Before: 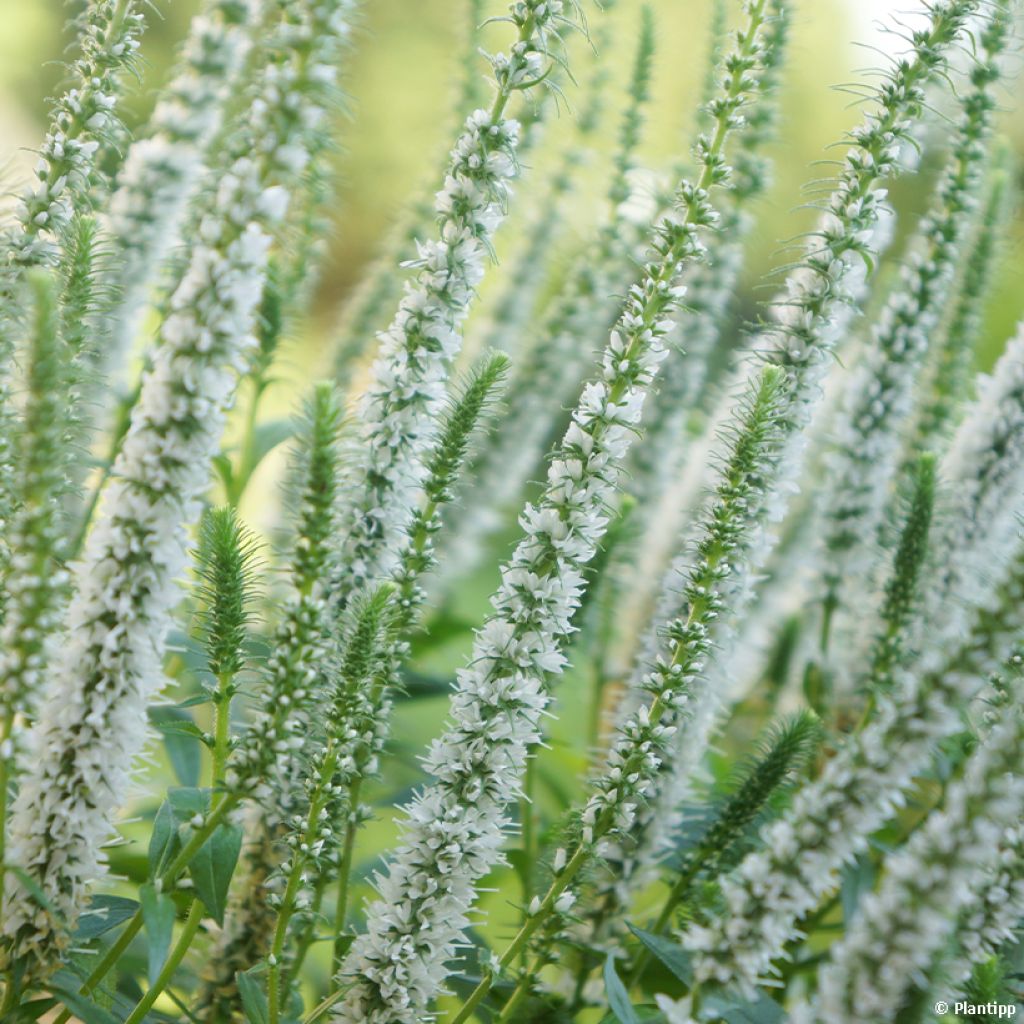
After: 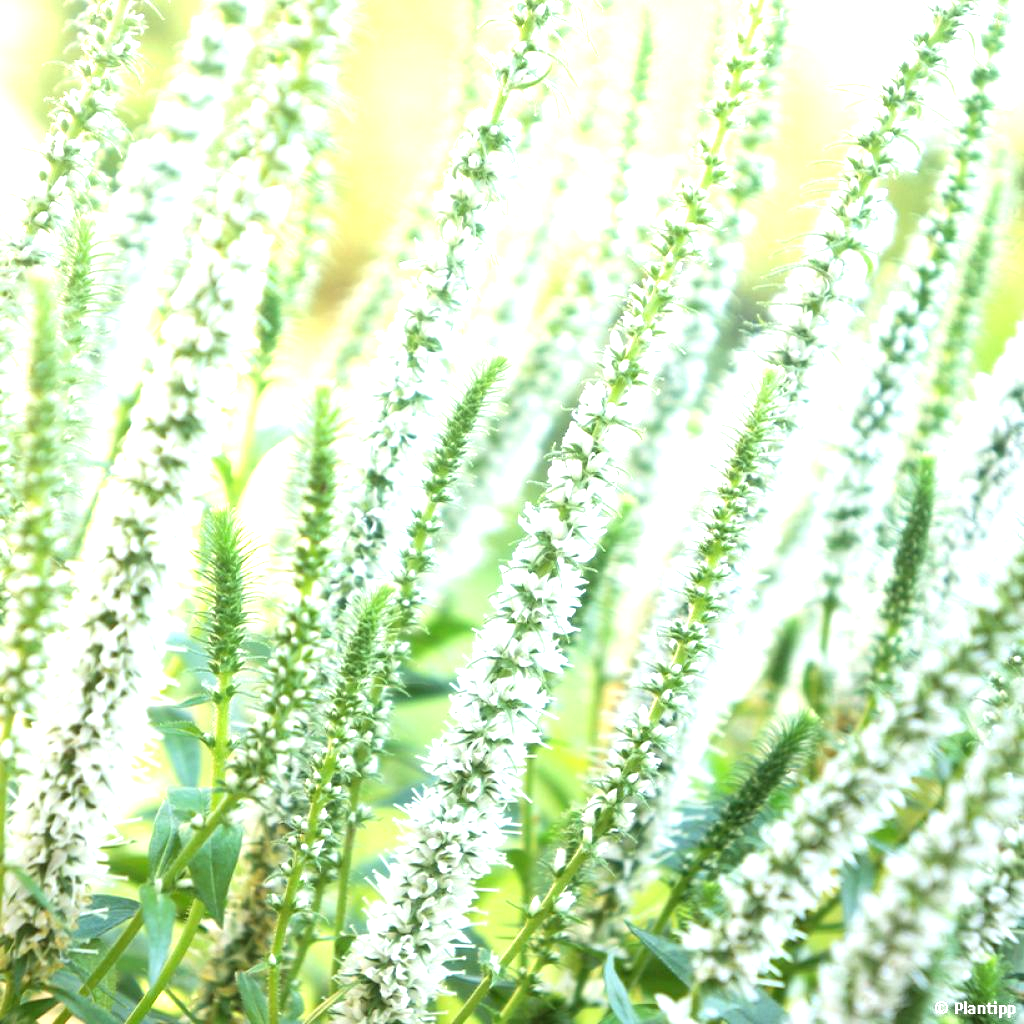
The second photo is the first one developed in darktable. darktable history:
exposure: black level correction 0, exposure 0.7 EV, compensate exposure bias true, compensate highlight preservation false
tone equalizer: -8 EV -0.742 EV, -7 EV -0.697 EV, -6 EV -0.637 EV, -5 EV -0.42 EV, -3 EV 0.383 EV, -2 EV 0.6 EV, -1 EV 0.678 EV, +0 EV 0.778 EV
